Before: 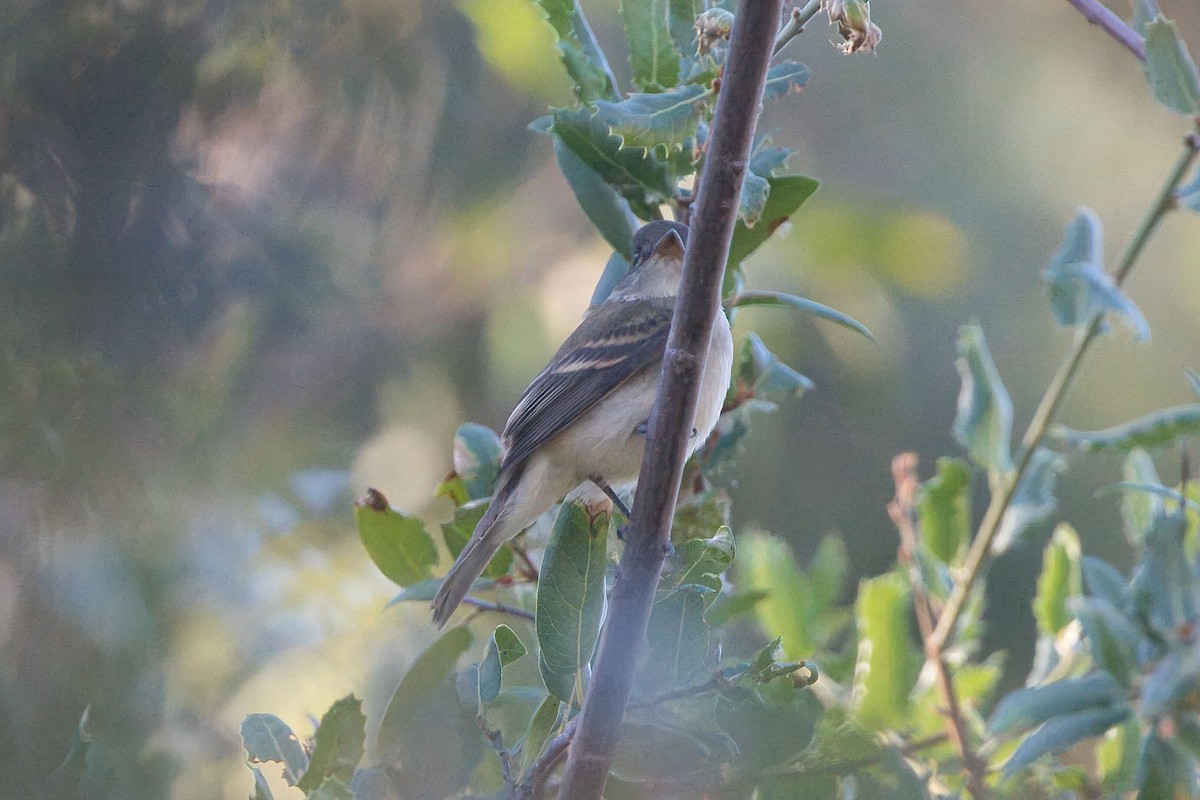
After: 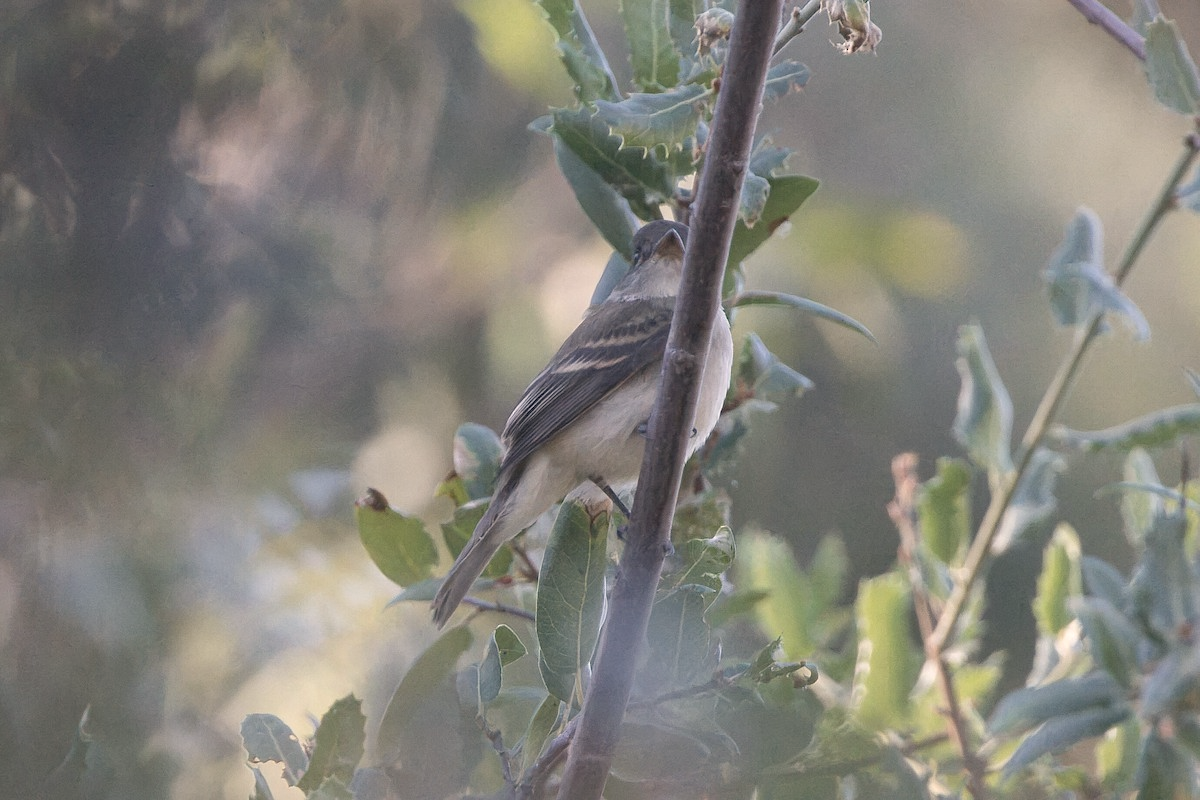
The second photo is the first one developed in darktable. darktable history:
color correction: highlights a* 5.58, highlights b* 5.26, saturation 0.66
